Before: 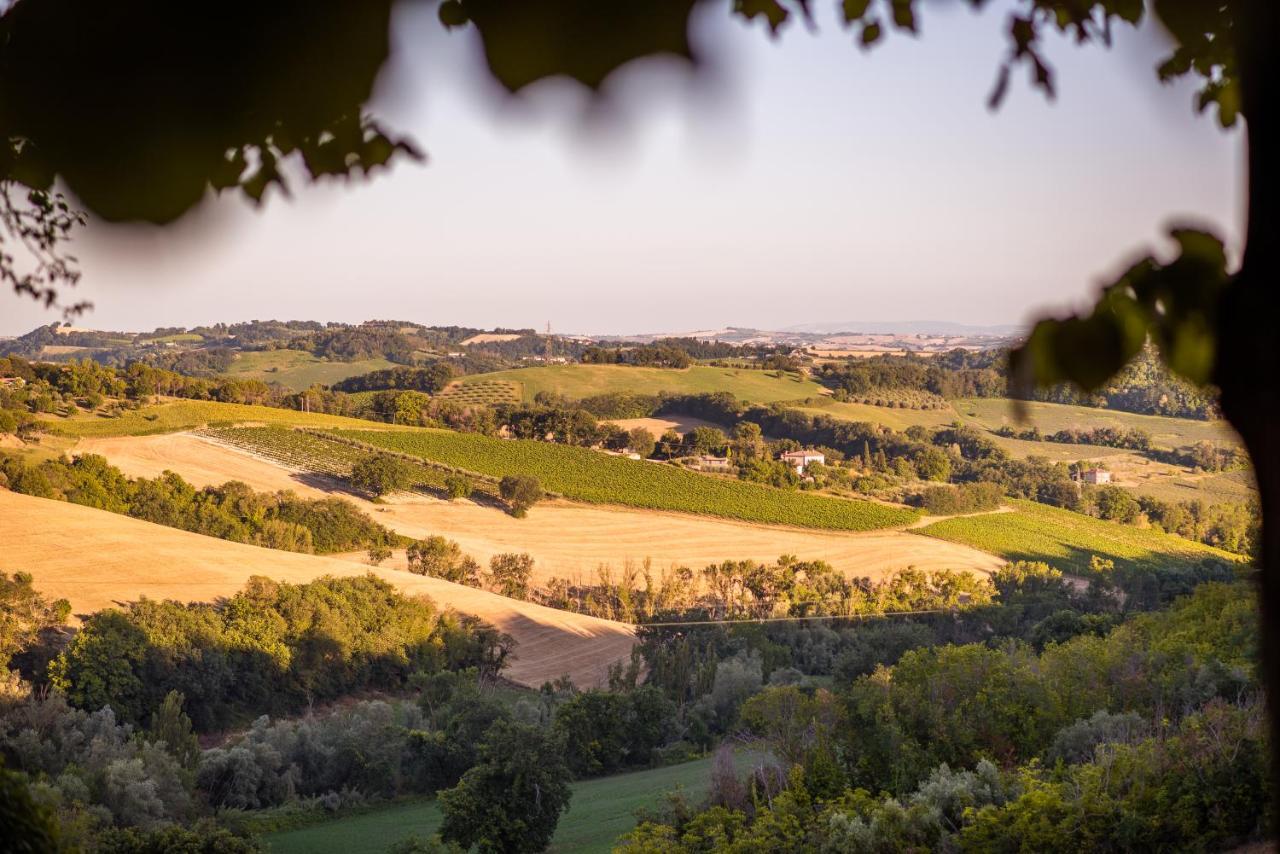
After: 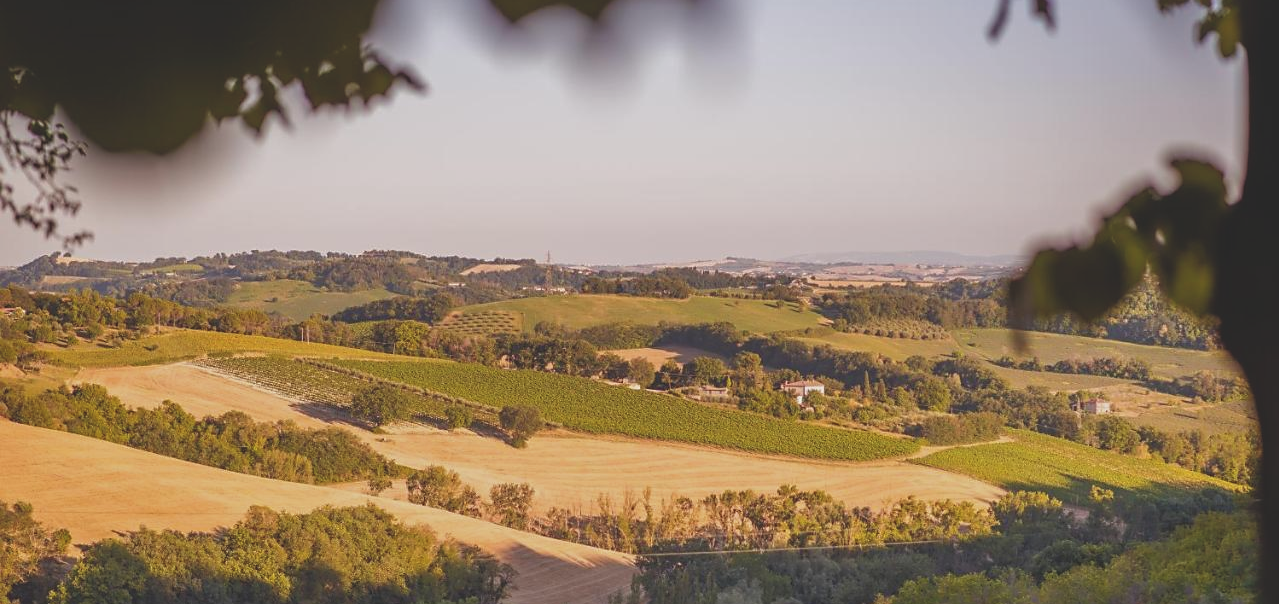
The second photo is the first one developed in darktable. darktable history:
exposure: black level correction -0.016, compensate highlight preservation false
tone equalizer: -8 EV 0.273 EV, -7 EV 0.419 EV, -6 EV 0.436 EV, -5 EV 0.226 EV, -3 EV -0.267 EV, -2 EV -0.397 EV, -1 EV -0.422 EV, +0 EV -0.27 EV, edges refinement/feathering 500, mask exposure compensation -1.57 EV, preserve details no
crop and rotate: top 8.326%, bottom 20.884%
sharpen: radius 1.893, amount 0.397, threshold 1.732
